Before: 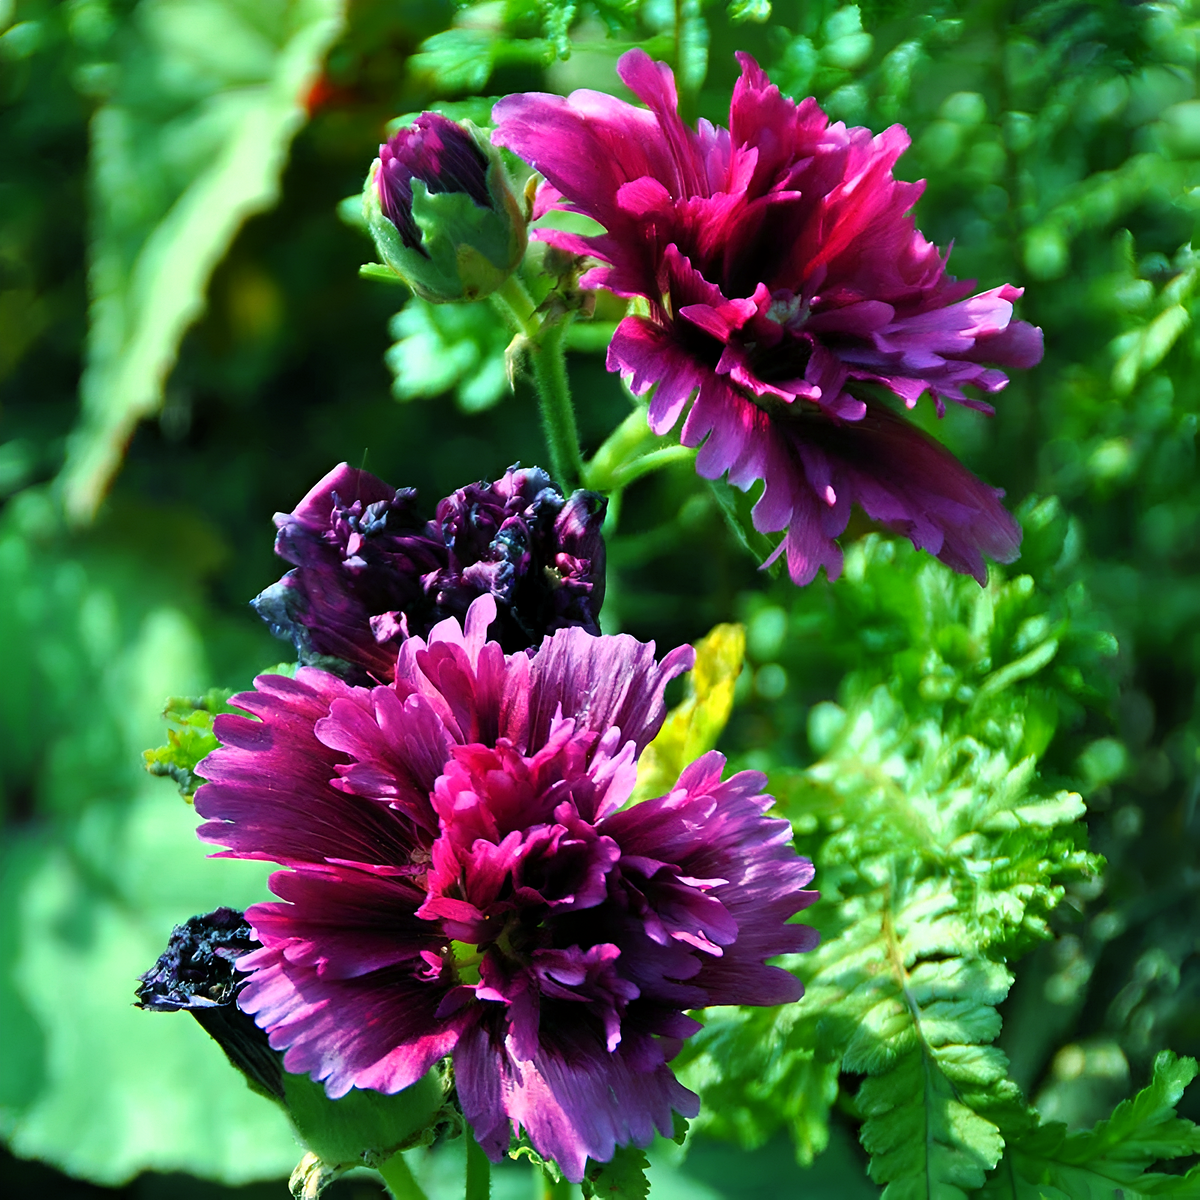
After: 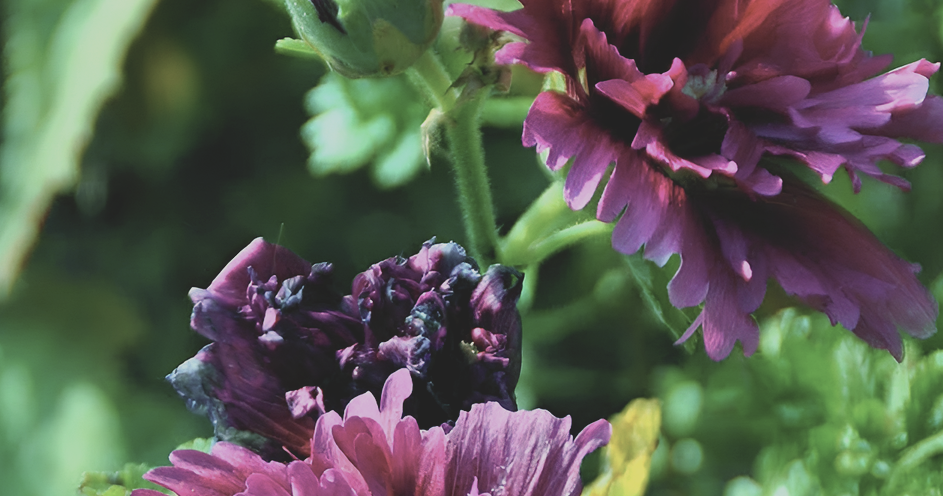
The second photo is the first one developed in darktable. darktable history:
crop: left 7.08%, top 18.779%, right 14.263%, bottom 39.883%
contrast brightness saturation: contrast -0.26, saturation -0.439
